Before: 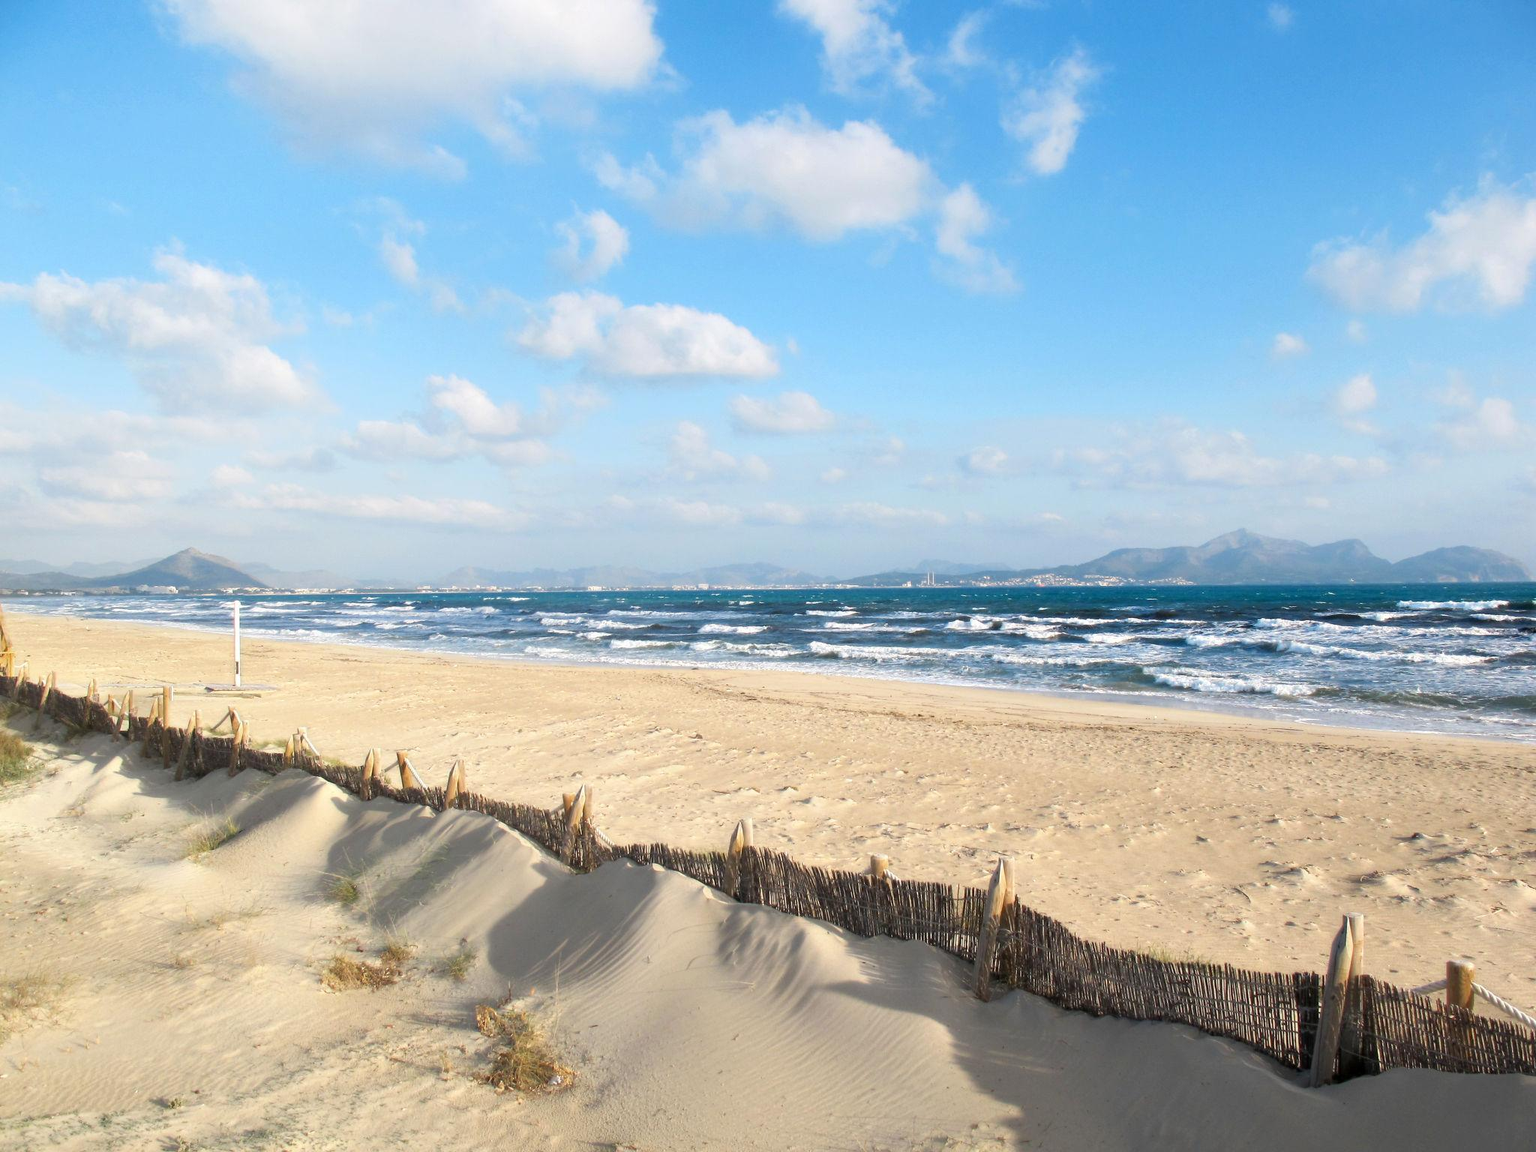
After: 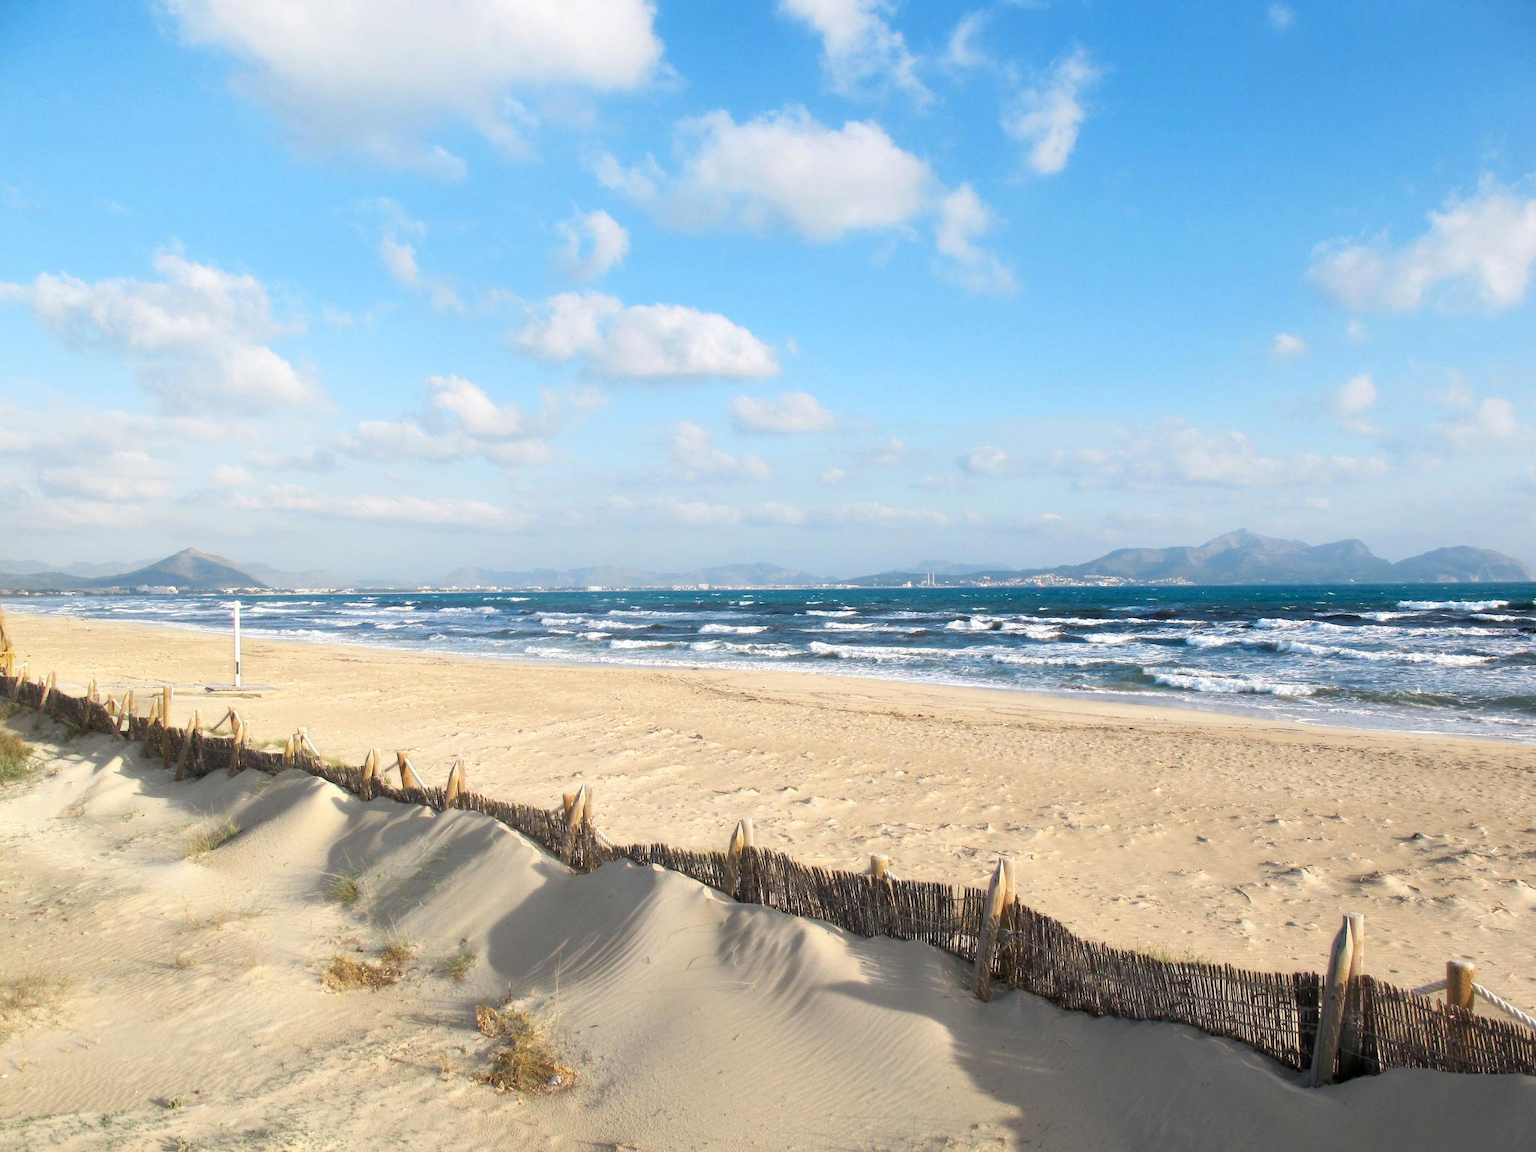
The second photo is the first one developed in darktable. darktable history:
exposure: exposure 0.026 EV, compensate highlight preservation false
